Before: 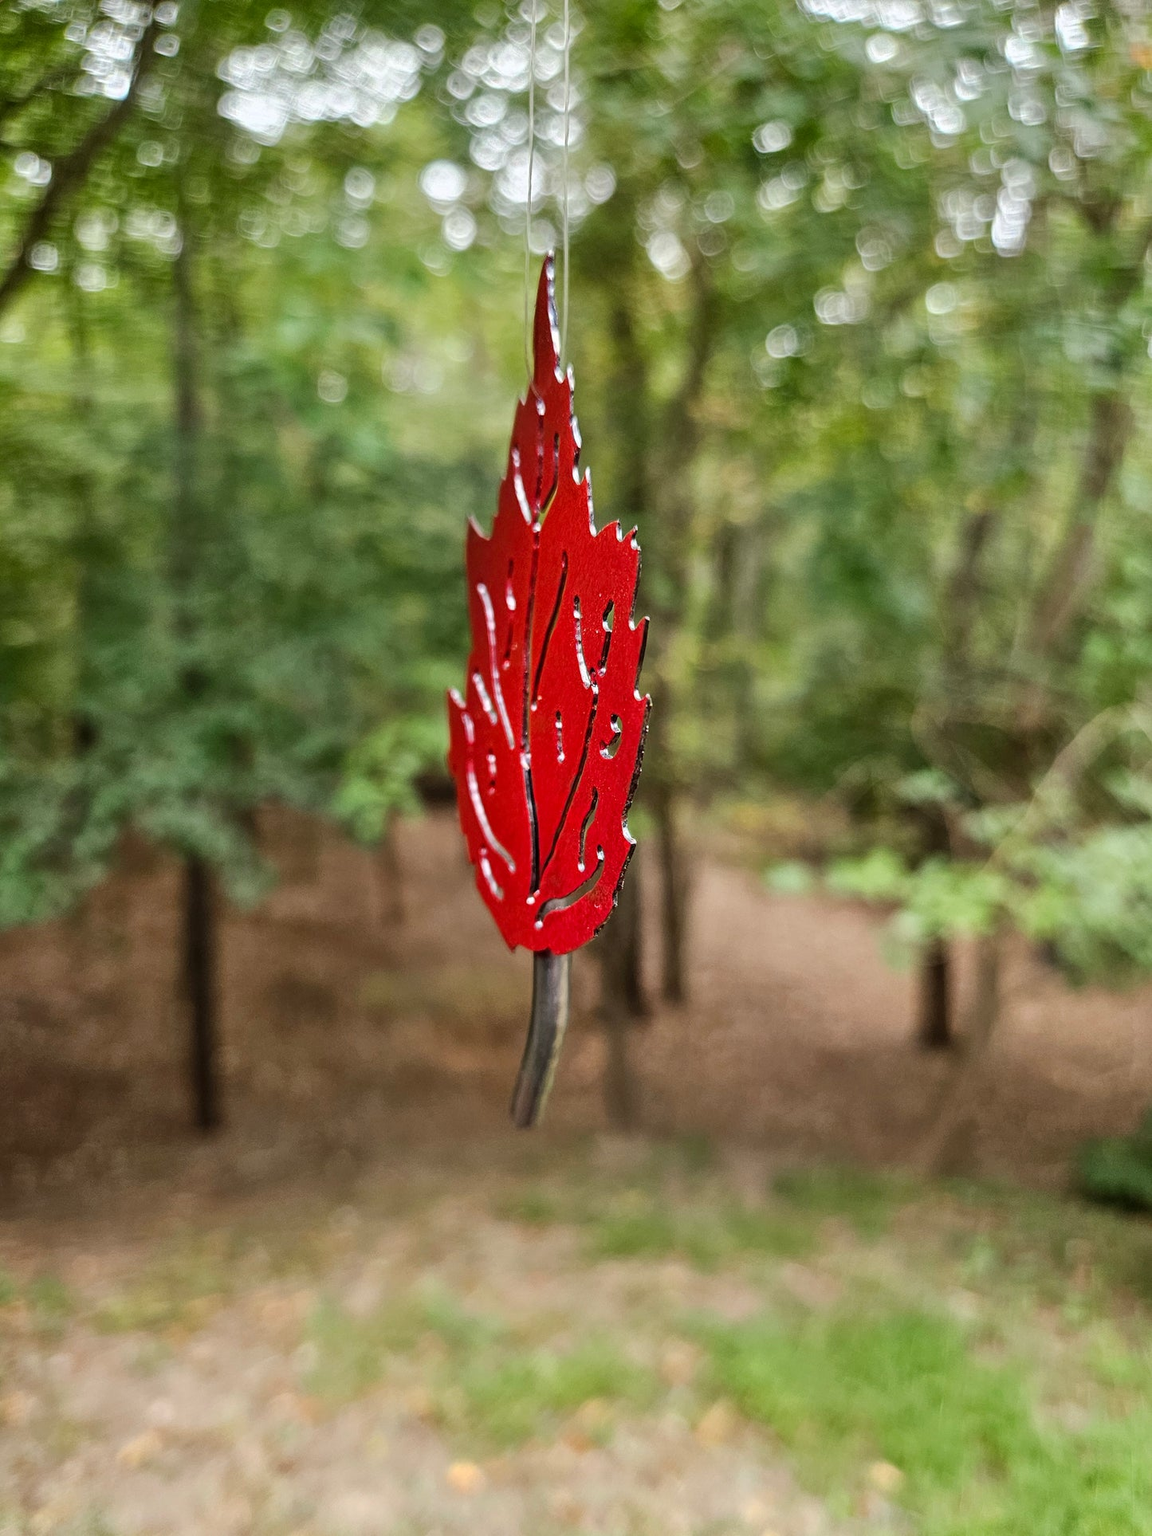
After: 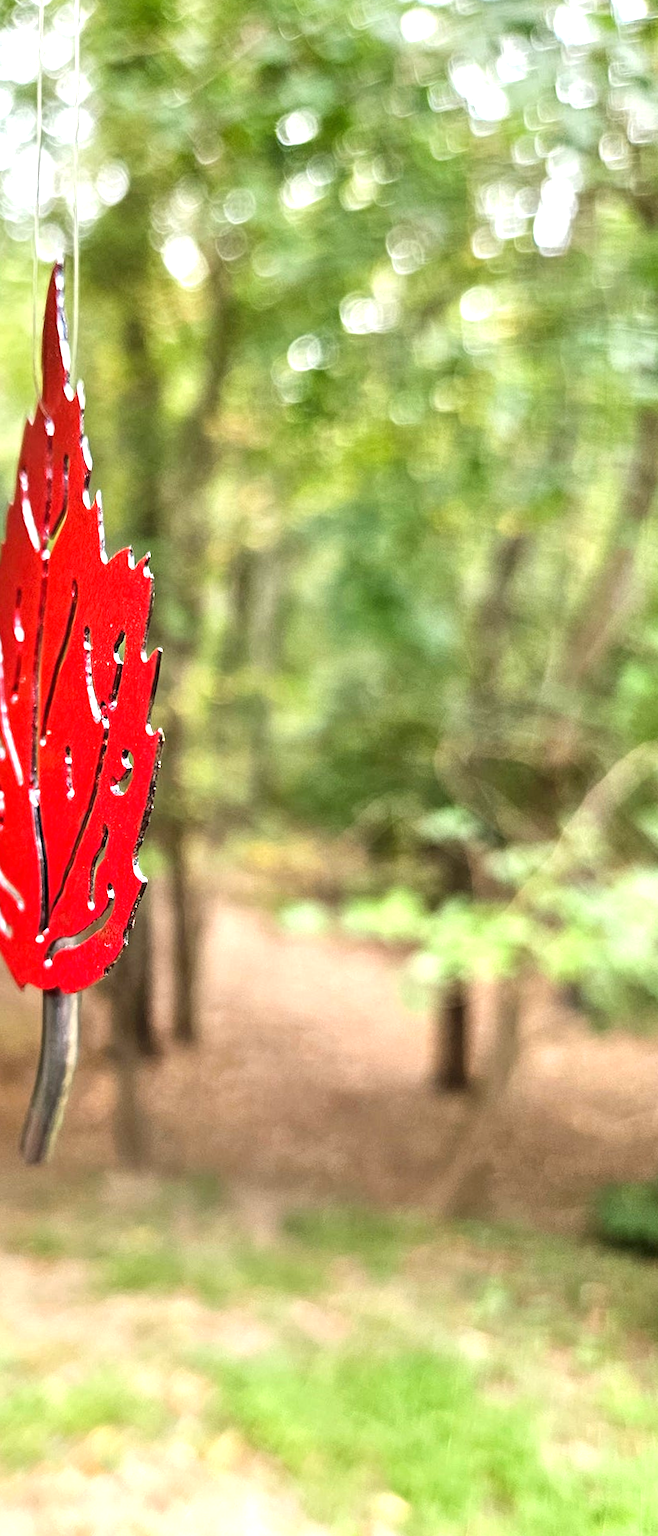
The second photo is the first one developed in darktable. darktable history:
exposure: black level correction 0, exposure 1.1 EV, compensate exposure bias true, compensate highlight preservation false
crop: left 41.402%
rotate and perspective: rotation 0.074°, lens shift (vertical) 0.096, lens shift (horizontal) -0.041, crop left 0.043, crop right 0.952, crop top 0.024, crop bottom 0.979
